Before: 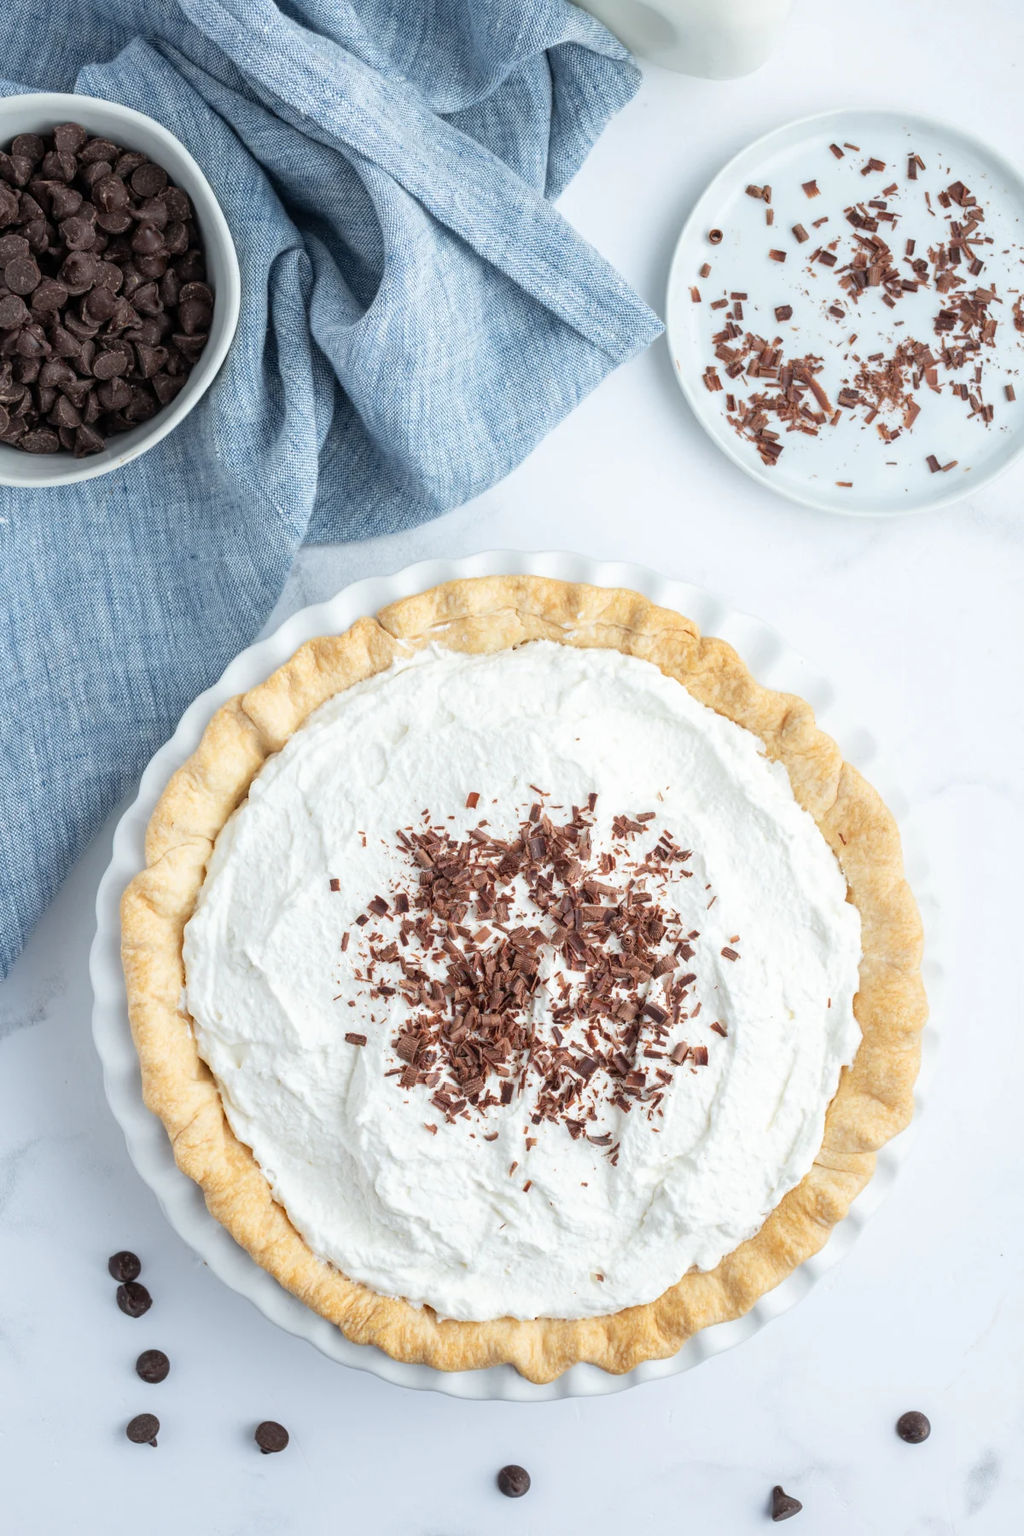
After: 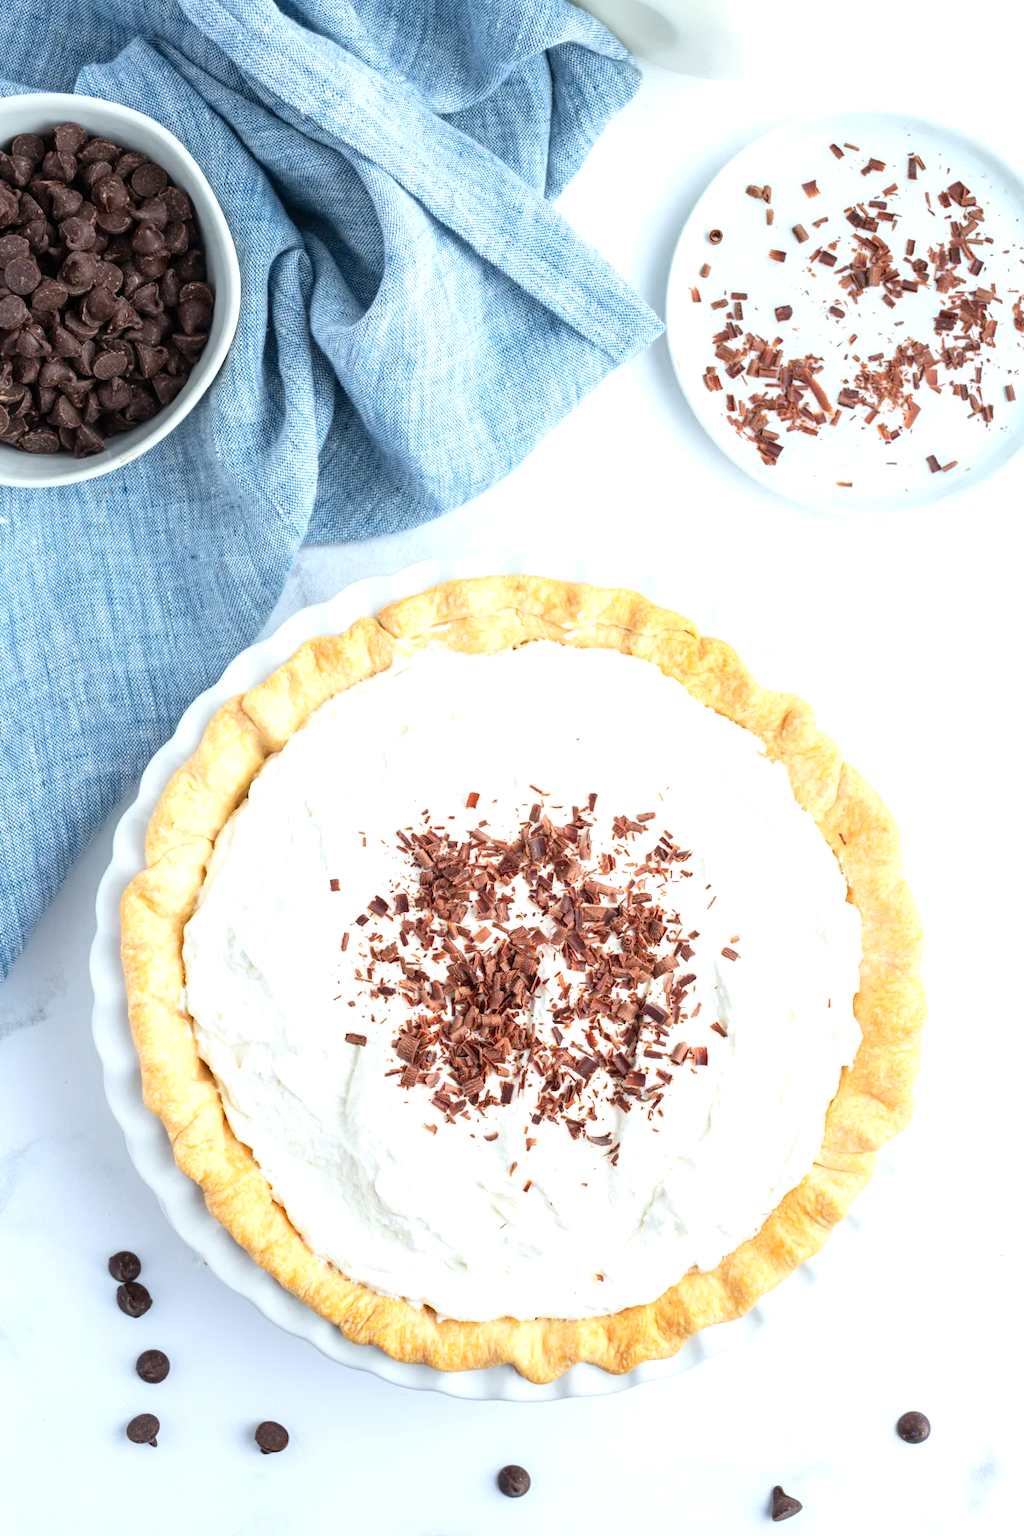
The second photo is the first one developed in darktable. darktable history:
exposure: black level correction 0, exposure 0.5 EV, compensate exposure bias true, compensate highlight preservation false
contrast brightness saturation: contrast 0.09, saturation 0.28
